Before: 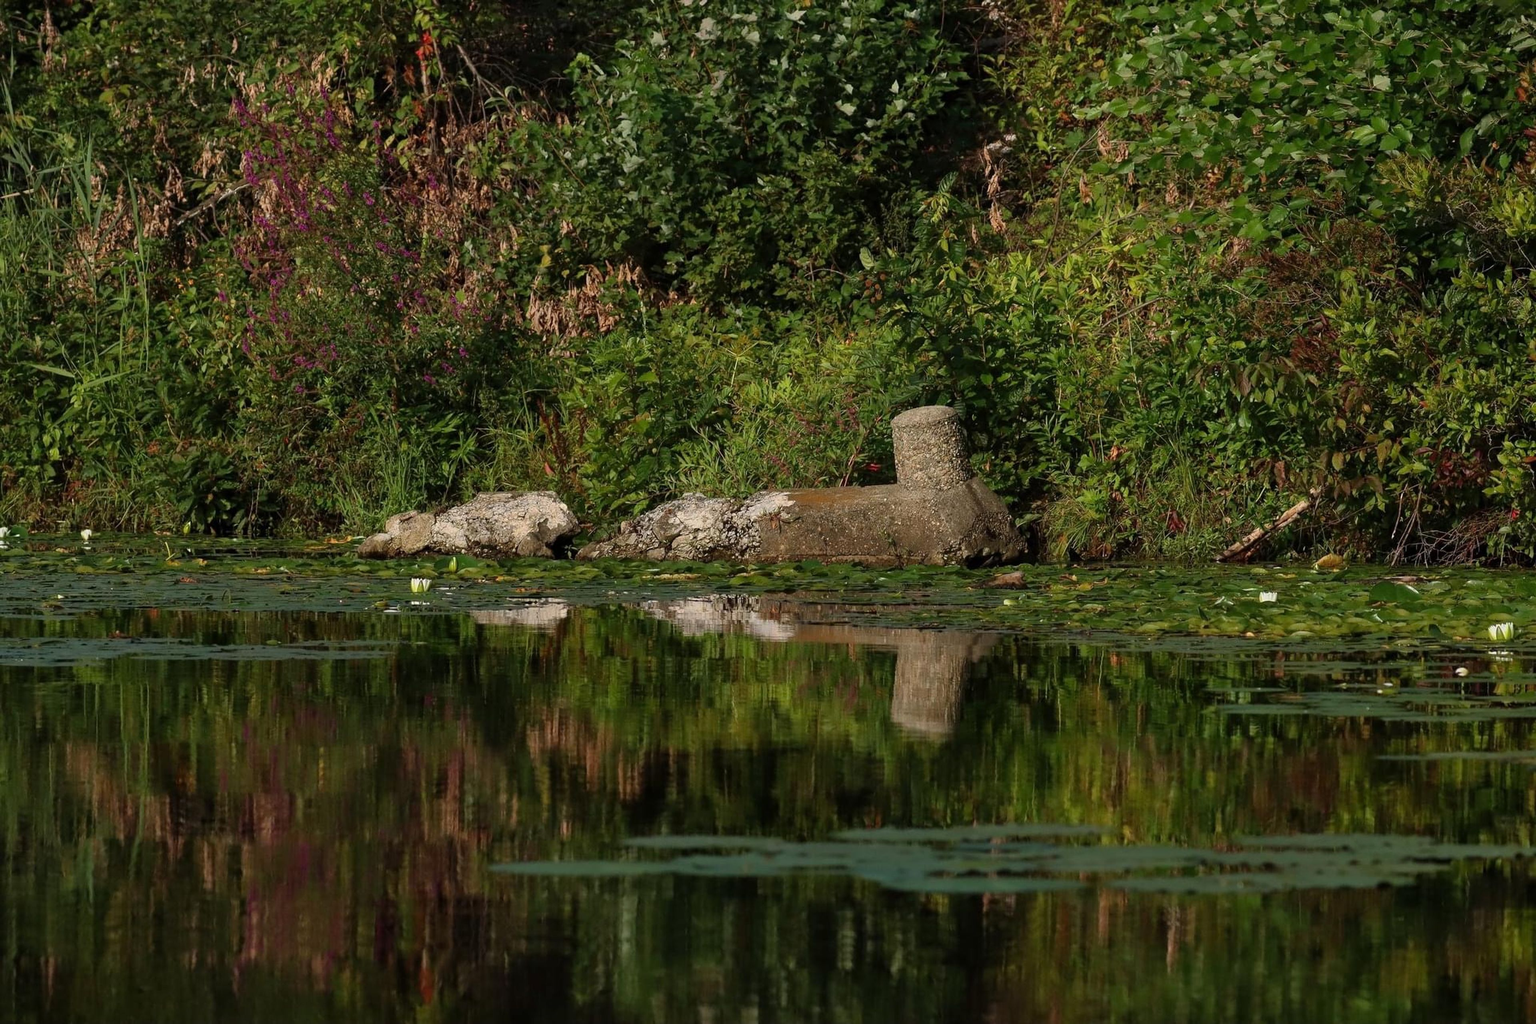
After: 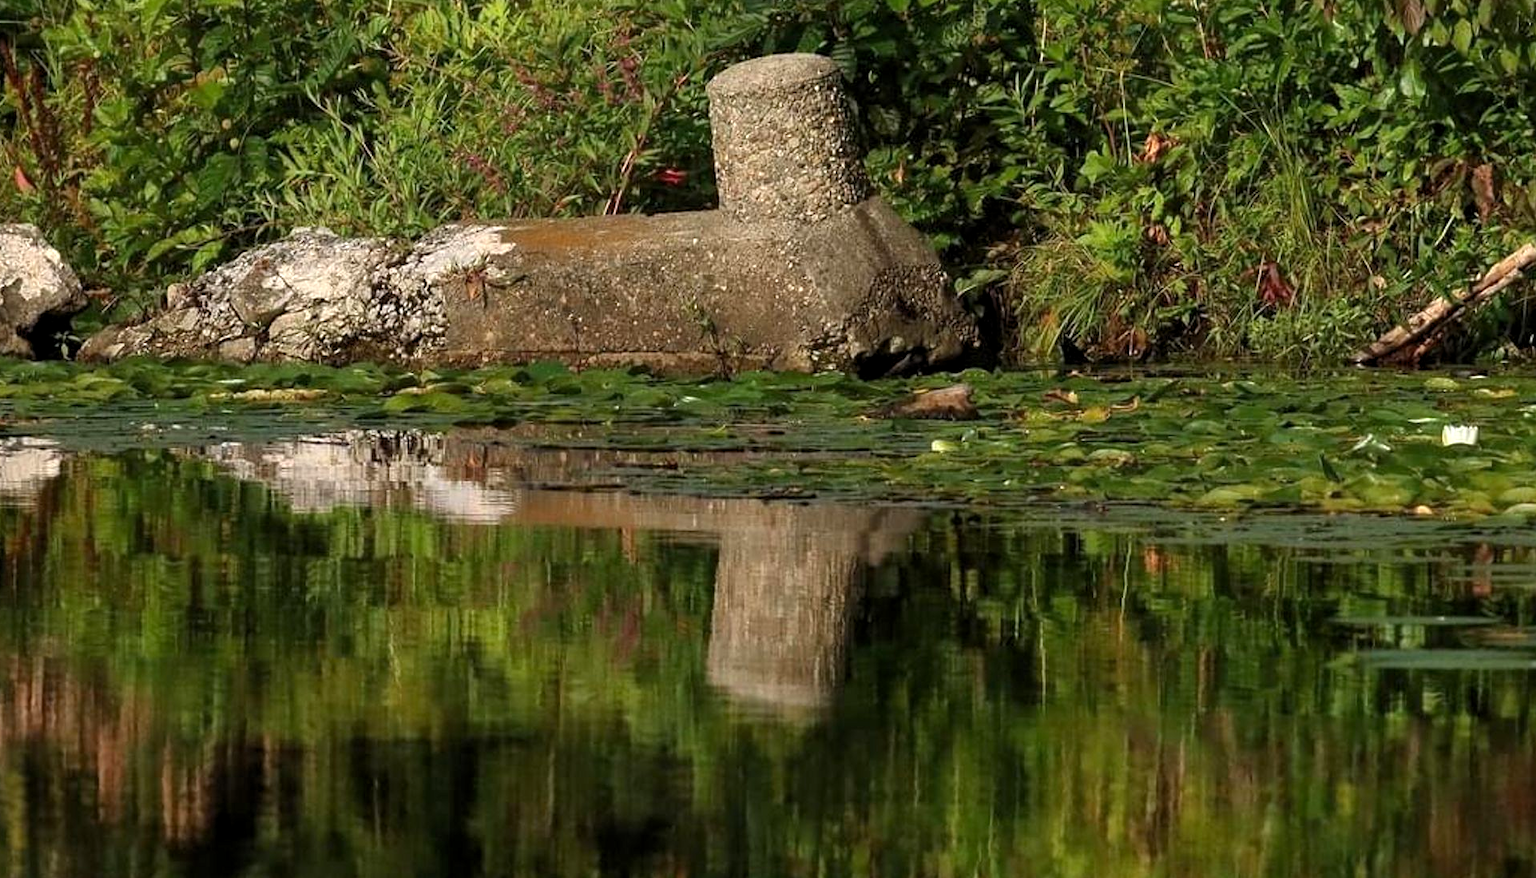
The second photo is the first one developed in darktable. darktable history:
exposure: black level correction 0.001, exposure 0.499 EV, compensate highlight preservation false
crop: left 34.98%, top 37.008%, right 14.921%, bottom 19.993%
levels: levels [0.016, 0.5, 0.996]
